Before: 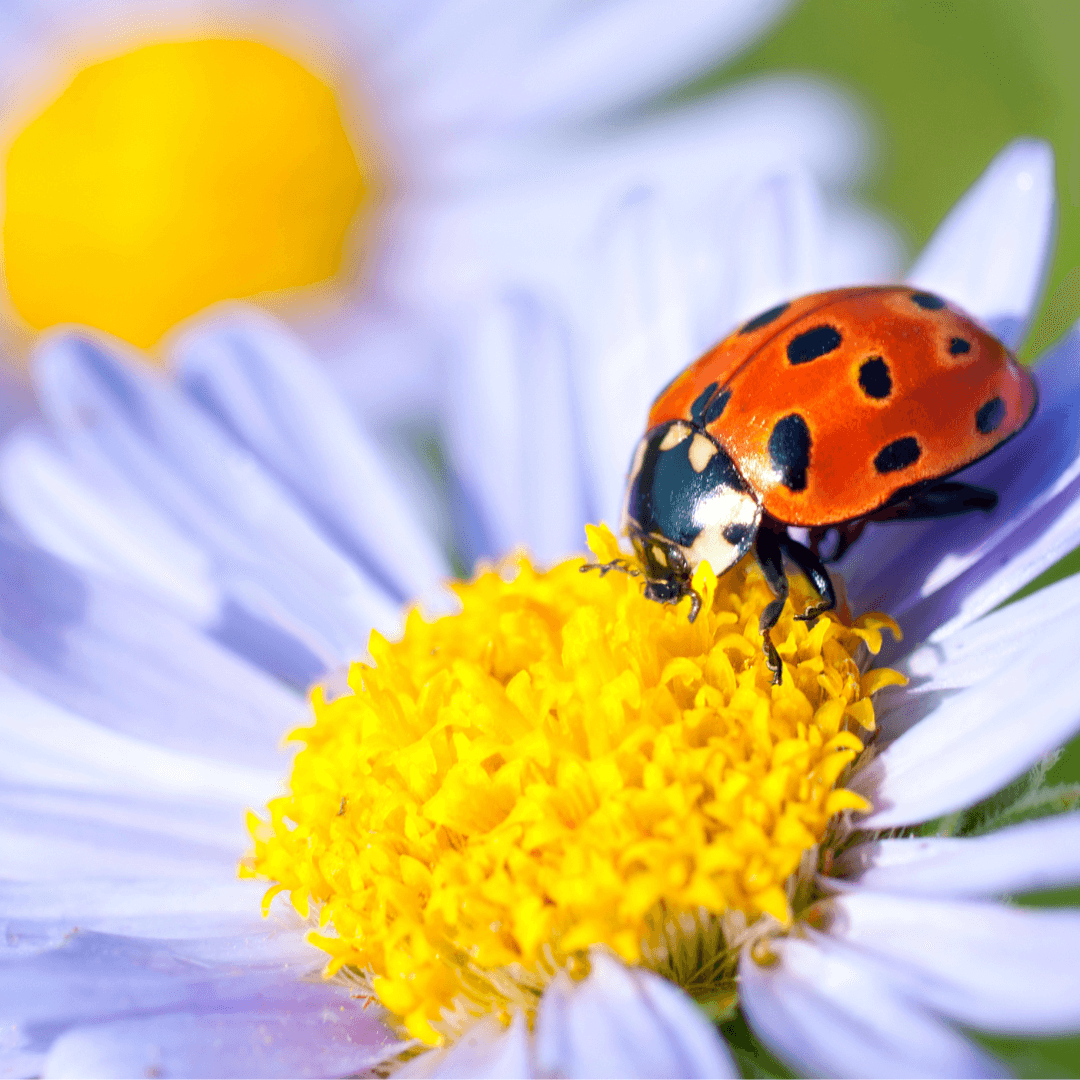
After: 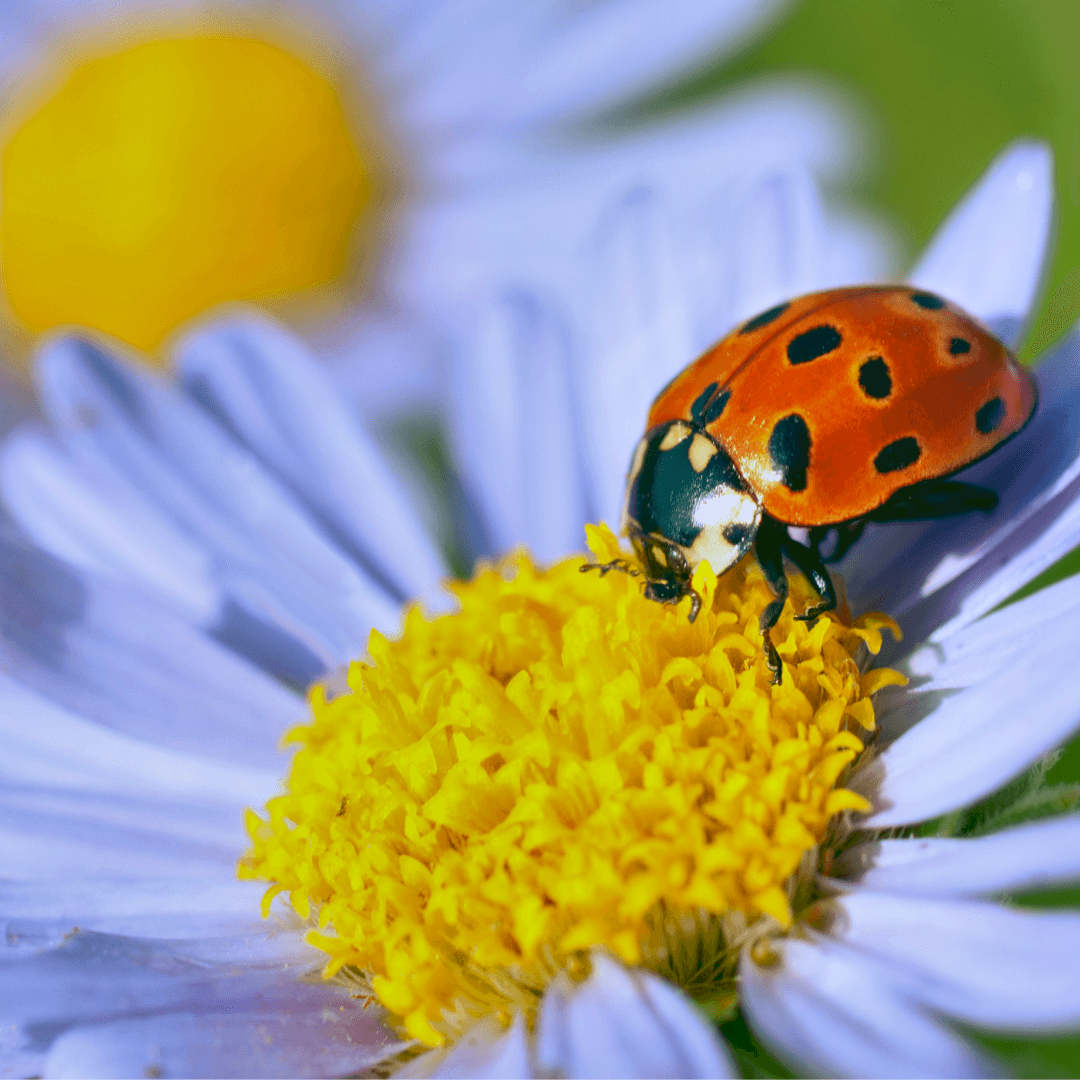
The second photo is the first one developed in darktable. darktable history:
rgb curve: curves: ch0 [(0.123, 0.061) (0.995, 0.887)]; ch1 [(0.06, 0.116) (1, 0.906)]; ch2 [(0, 0) (0.824, 0.69) (1, 1)], mode RGB, independent channels, compensate middle gray true
shadows and highlights: low approximation 0.01, soften with gaussian
